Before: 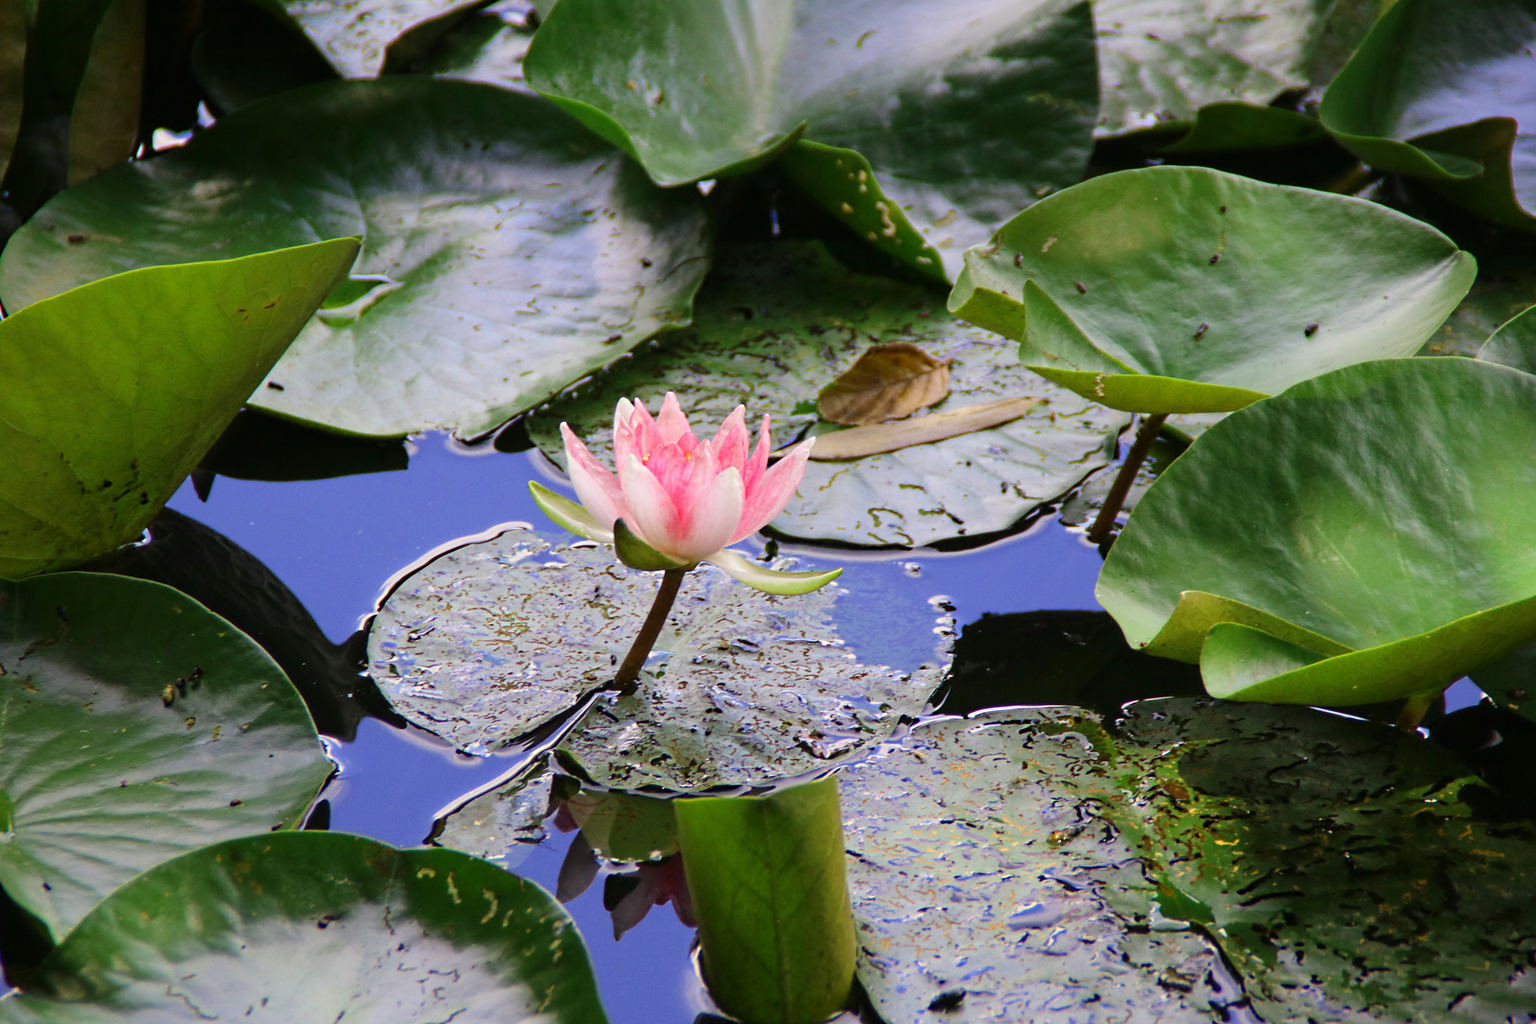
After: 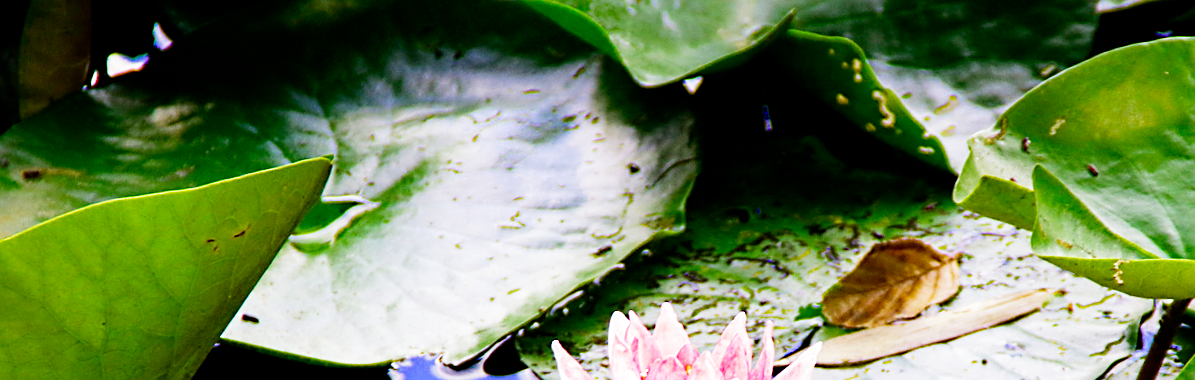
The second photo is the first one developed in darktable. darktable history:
sharpen: on, module defaults
exposure: exposure 0.2 EV, compensate highlight preservation false
white balance: red 1, blue 1
graduated density: on, module defaults
color balance rgb: linear chroma grading › shadows -8%, linear chroma grading › global chroma 10%, perceptual saturation grading › global saturation 2%, perceptual saturation grading › highlights -2%, perceptual saturation grading › mid-tones 4%, perceptual saturation grading › shadows 8%, perceptual brilliance grading › global brilliance 2%, perceptual brilliance grading › highlights -4%, global vibrance 16%, saturation formula JzAzBz (2021)
crop: left 0.579%, top 7.627%, right 23.167%, bottom 54.275%
rotate and perspective: rotation -3°, crop left 0.031, crop right 0.968, crop top 0.07, crop bottom 0.93
filmic rgb: middle gray luminance 10%, black relative exposure -8.61 EV, white relative exposure 3.3 EV, threshold 6 EV, target black luminance 0%, hardness 5.2, latitude 44.69%, contrast 1.302, highlights saturation mix 5%, shadows ↔ highlights balance 24.64%, add noise in highlights 0, preserve chrominance no, color science v3 (2019), use custom middle-gray values true, iterations of high-quality reconstruction 0, contrast in highlights soft, enable highlight reconstruction true
